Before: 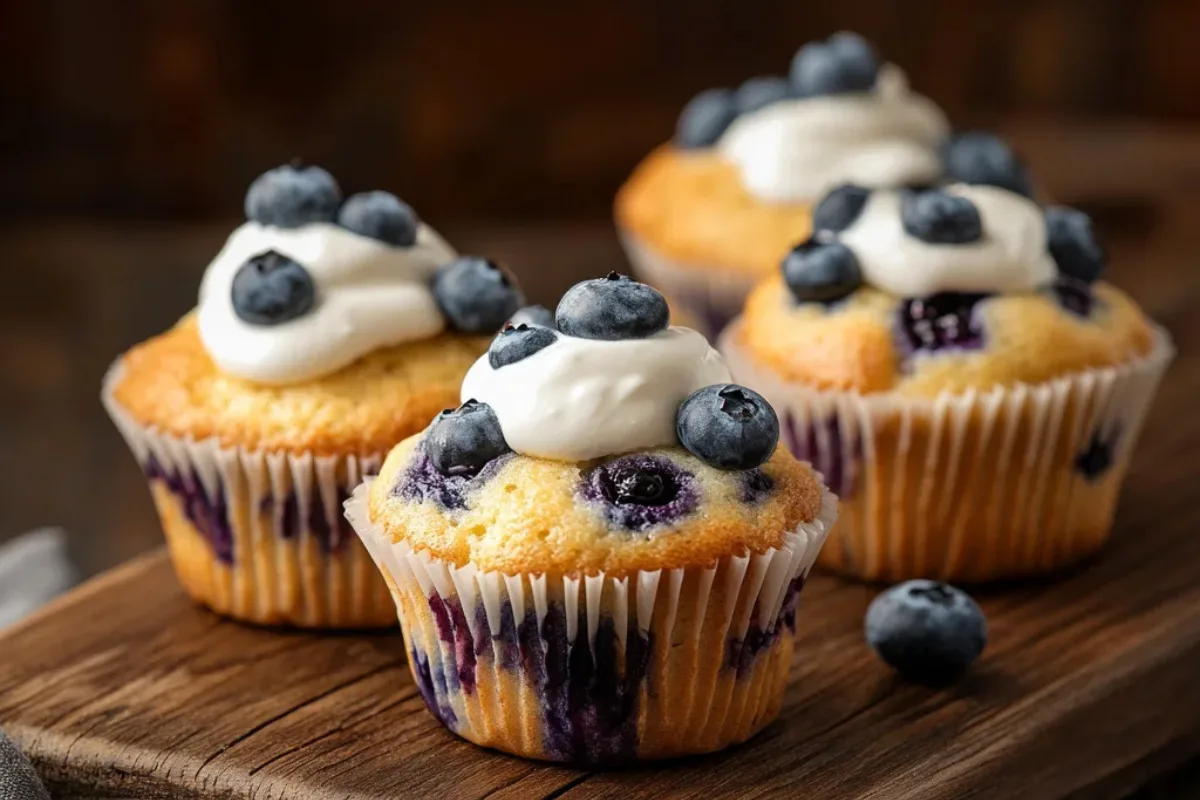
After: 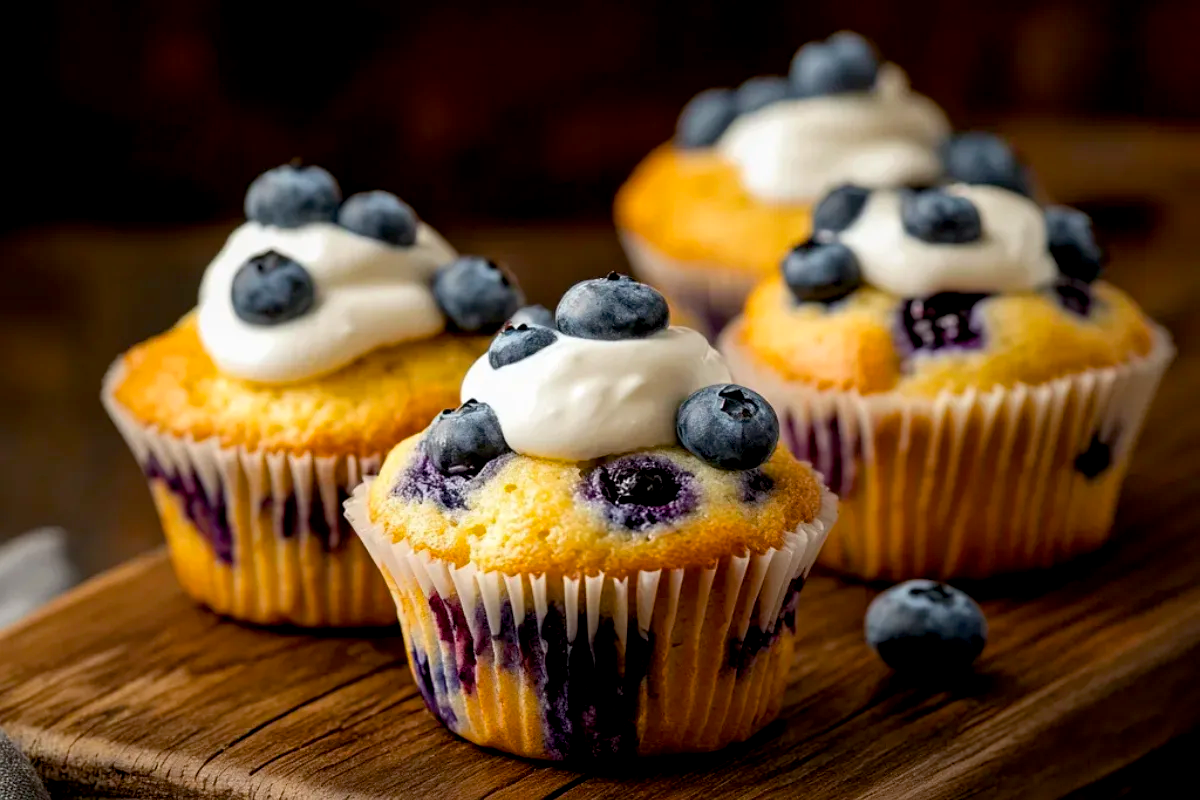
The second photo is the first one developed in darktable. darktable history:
color balance rgb: perceptual saturation grading › global saturation 20%, global vibrance 20%
exposure: black level correction 0.009, exposure 0.014 EV, compensate highlight preservation false
